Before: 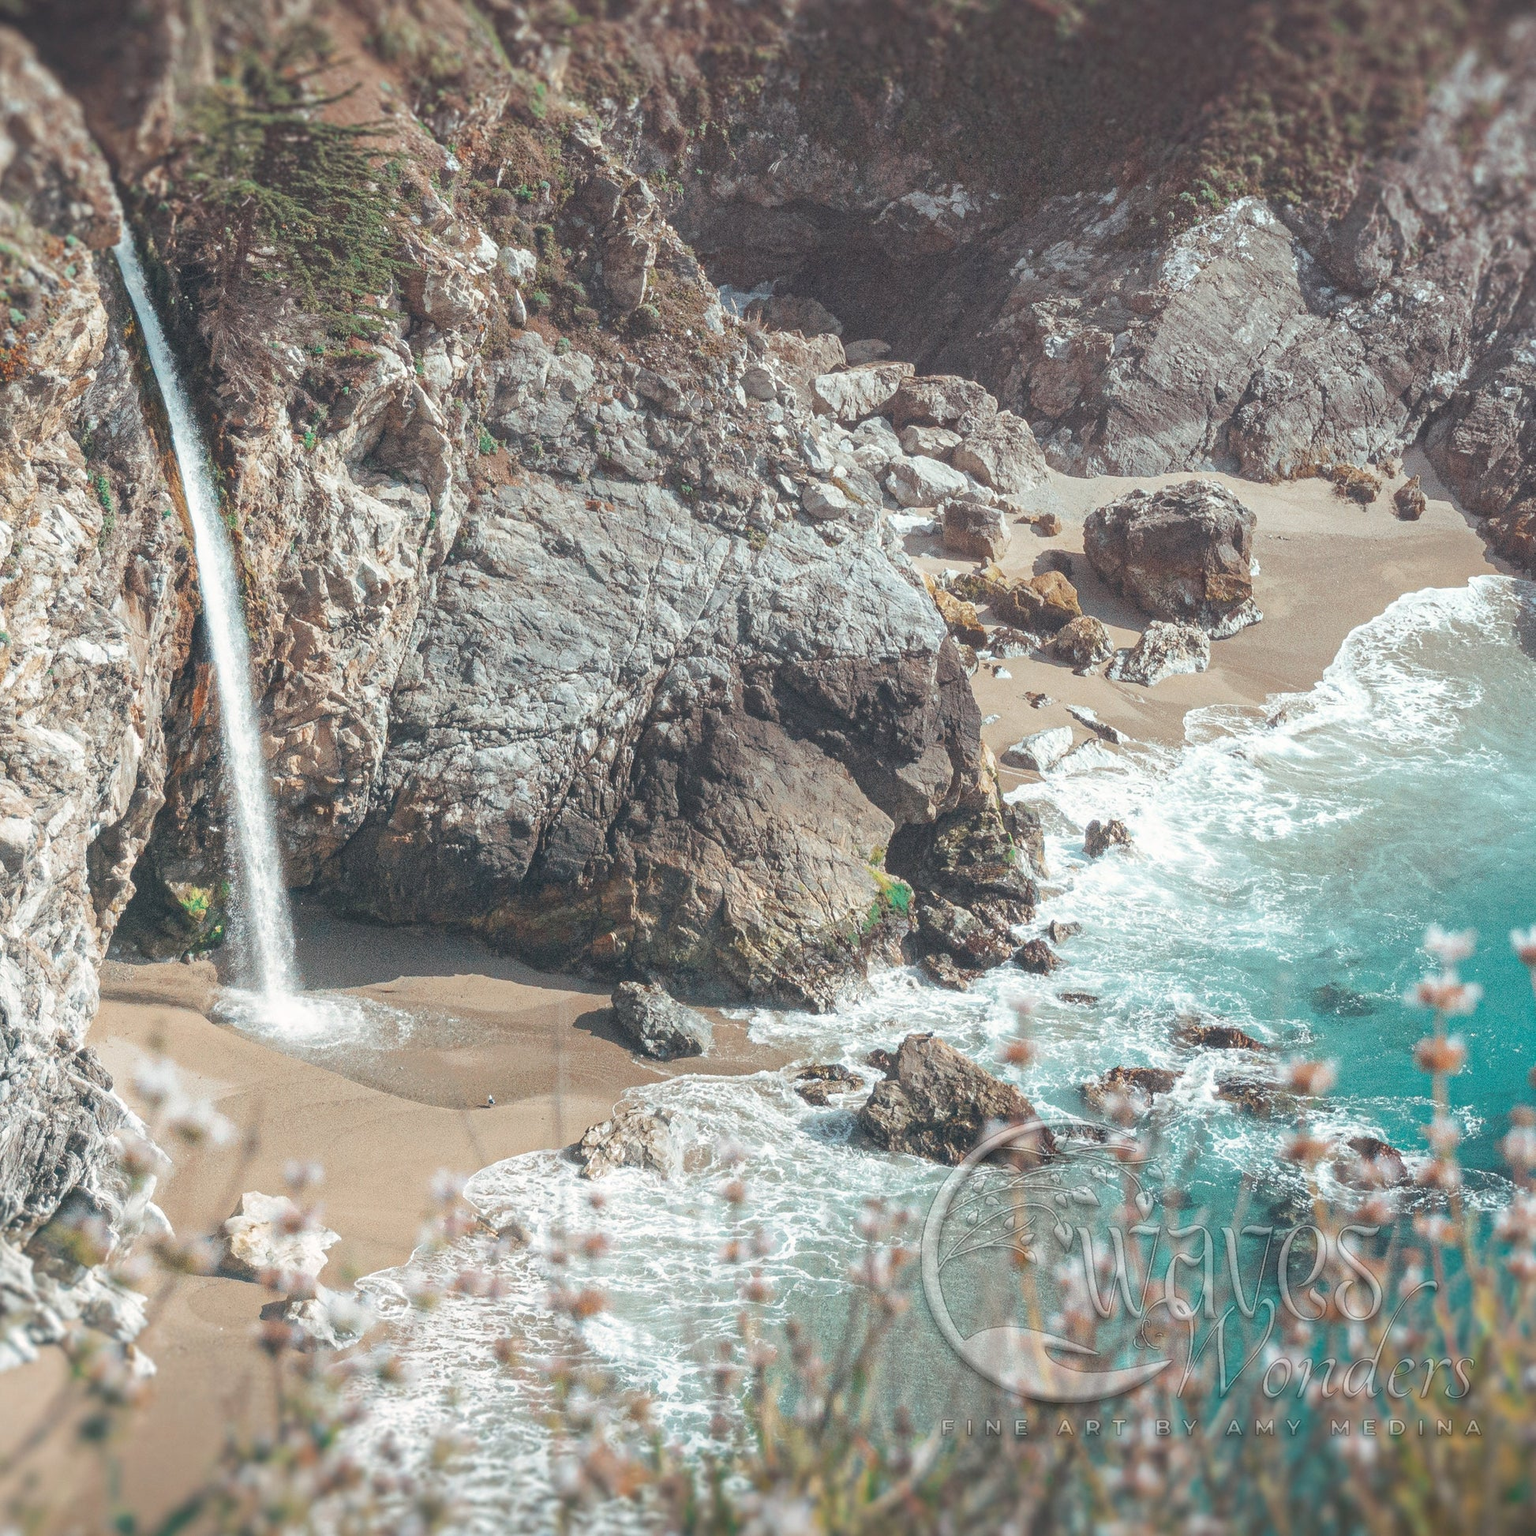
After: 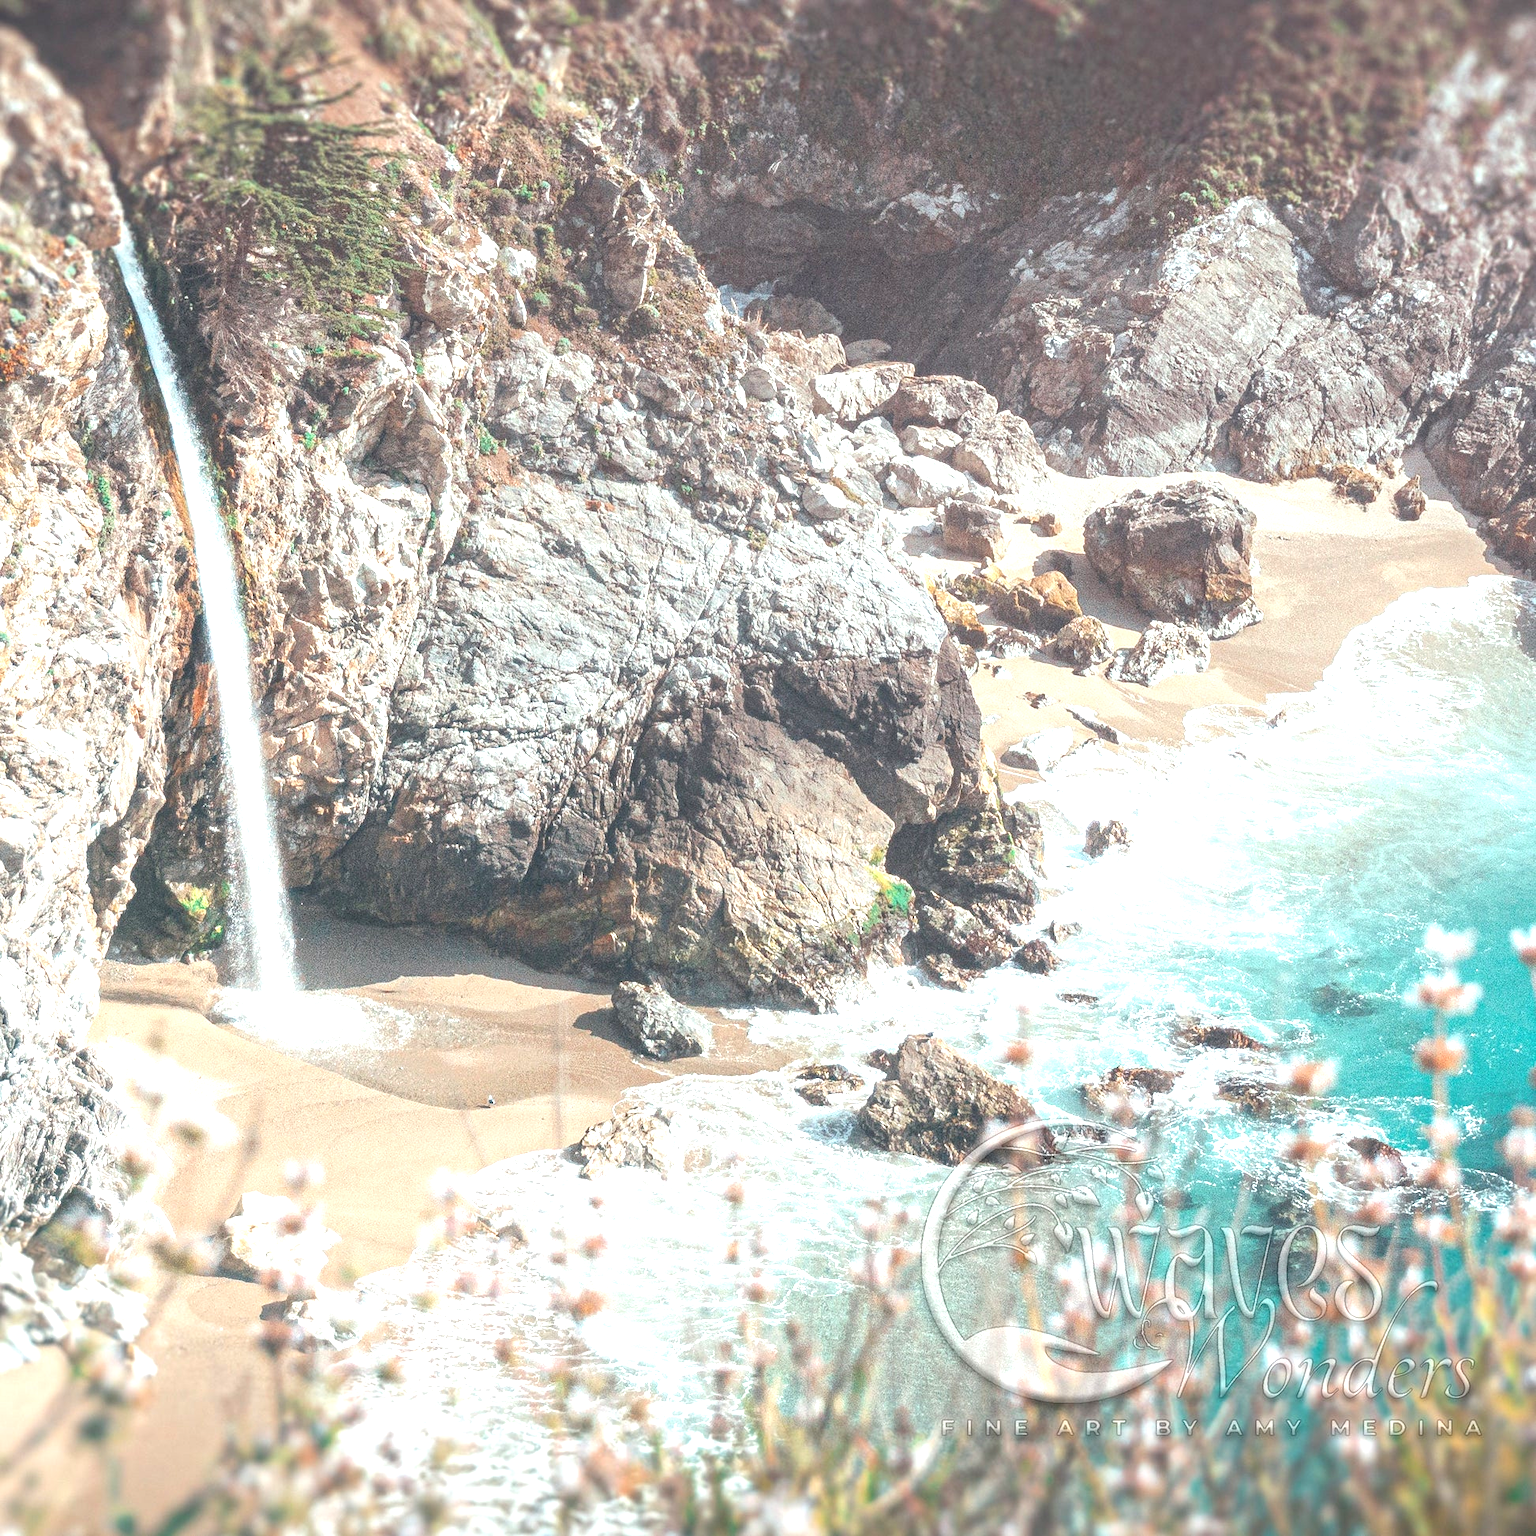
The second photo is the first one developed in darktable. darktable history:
tone equalizer: on, module defaults
exposure: exposure 1 EV, compensate highlight preservation false
